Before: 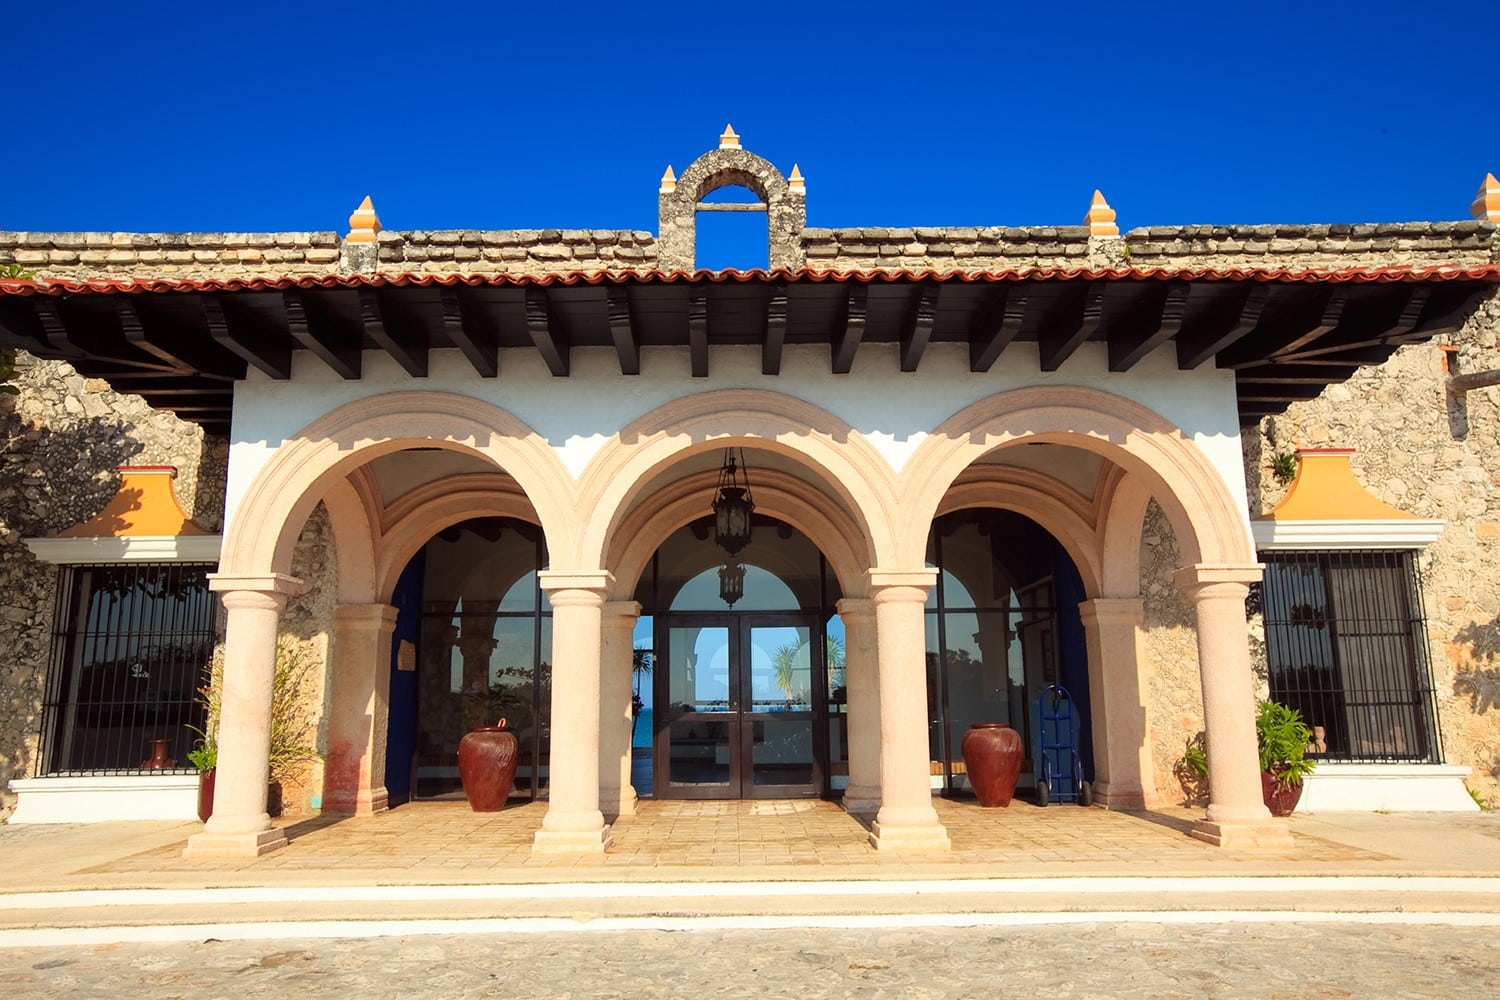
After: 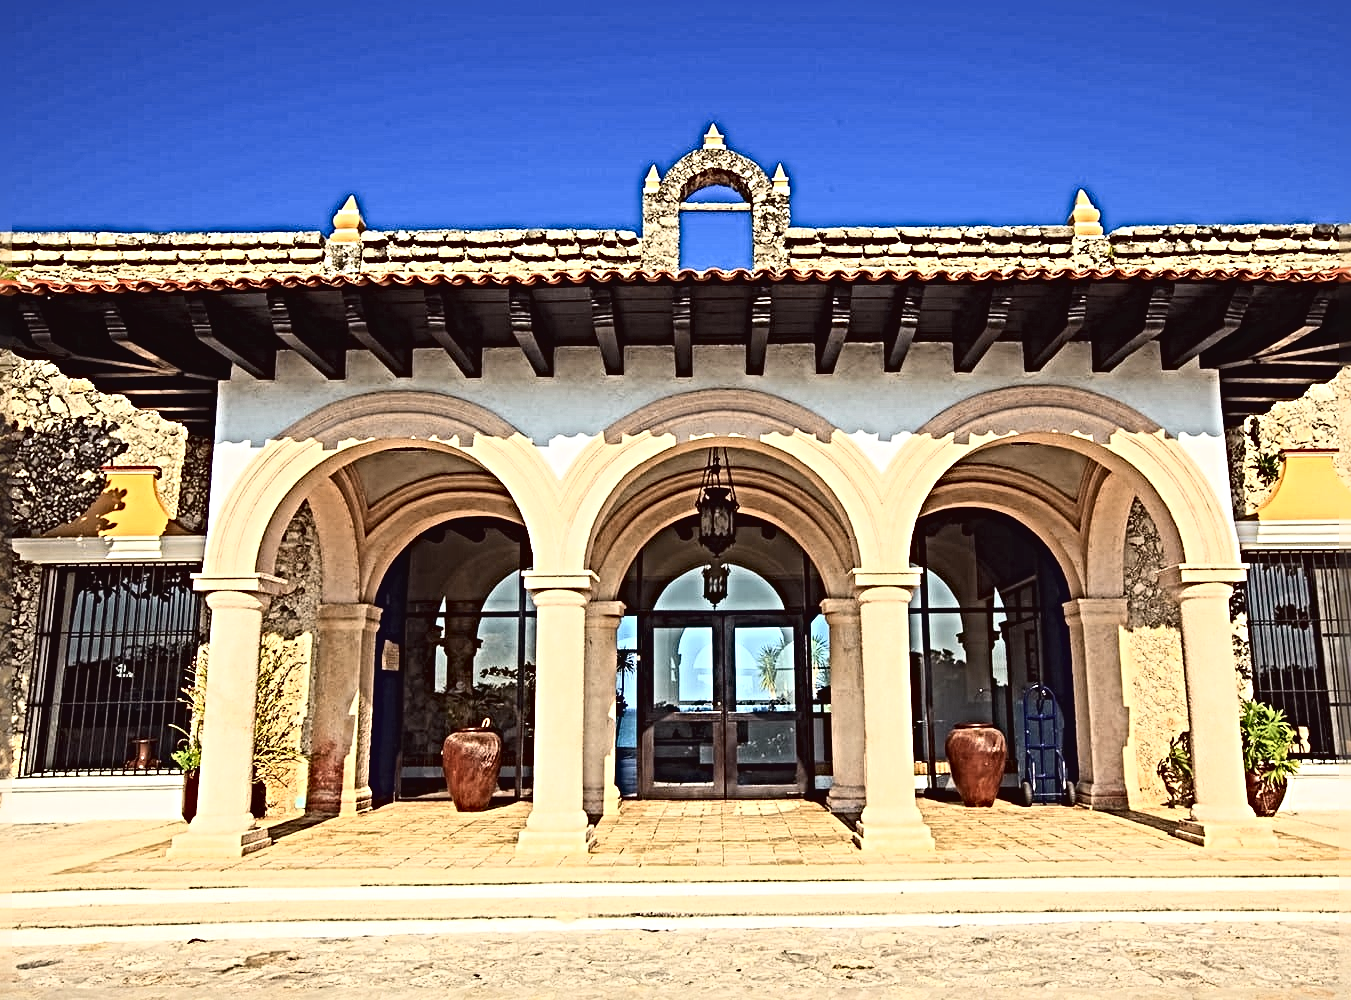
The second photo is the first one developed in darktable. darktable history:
crop and rotate: left 1.088%, right 8.807%
tone curve: curves: ch0 [(0.003, 0.029) (0.202, 0.232) (0.46, 0.56) (0.611, 0.739) (0.843, 0.941) (1, 0.99)]; ch1 [(0, 0) (0.35, 0.356) (0.45, 0.453) (0.508, 0.515) (0.617, 0.601) (1, 1)]; ch2 [(0, 0) (0.456, 0.469) (0.5, 0.5) (0.556, 0.566) (0.635, 0.642) (1, 1)], color space Lab, independent channels, preserve colors none
sharpen: radius 6.3, amount 1.8, threshold 0
tone equalizer: on, module defaults
